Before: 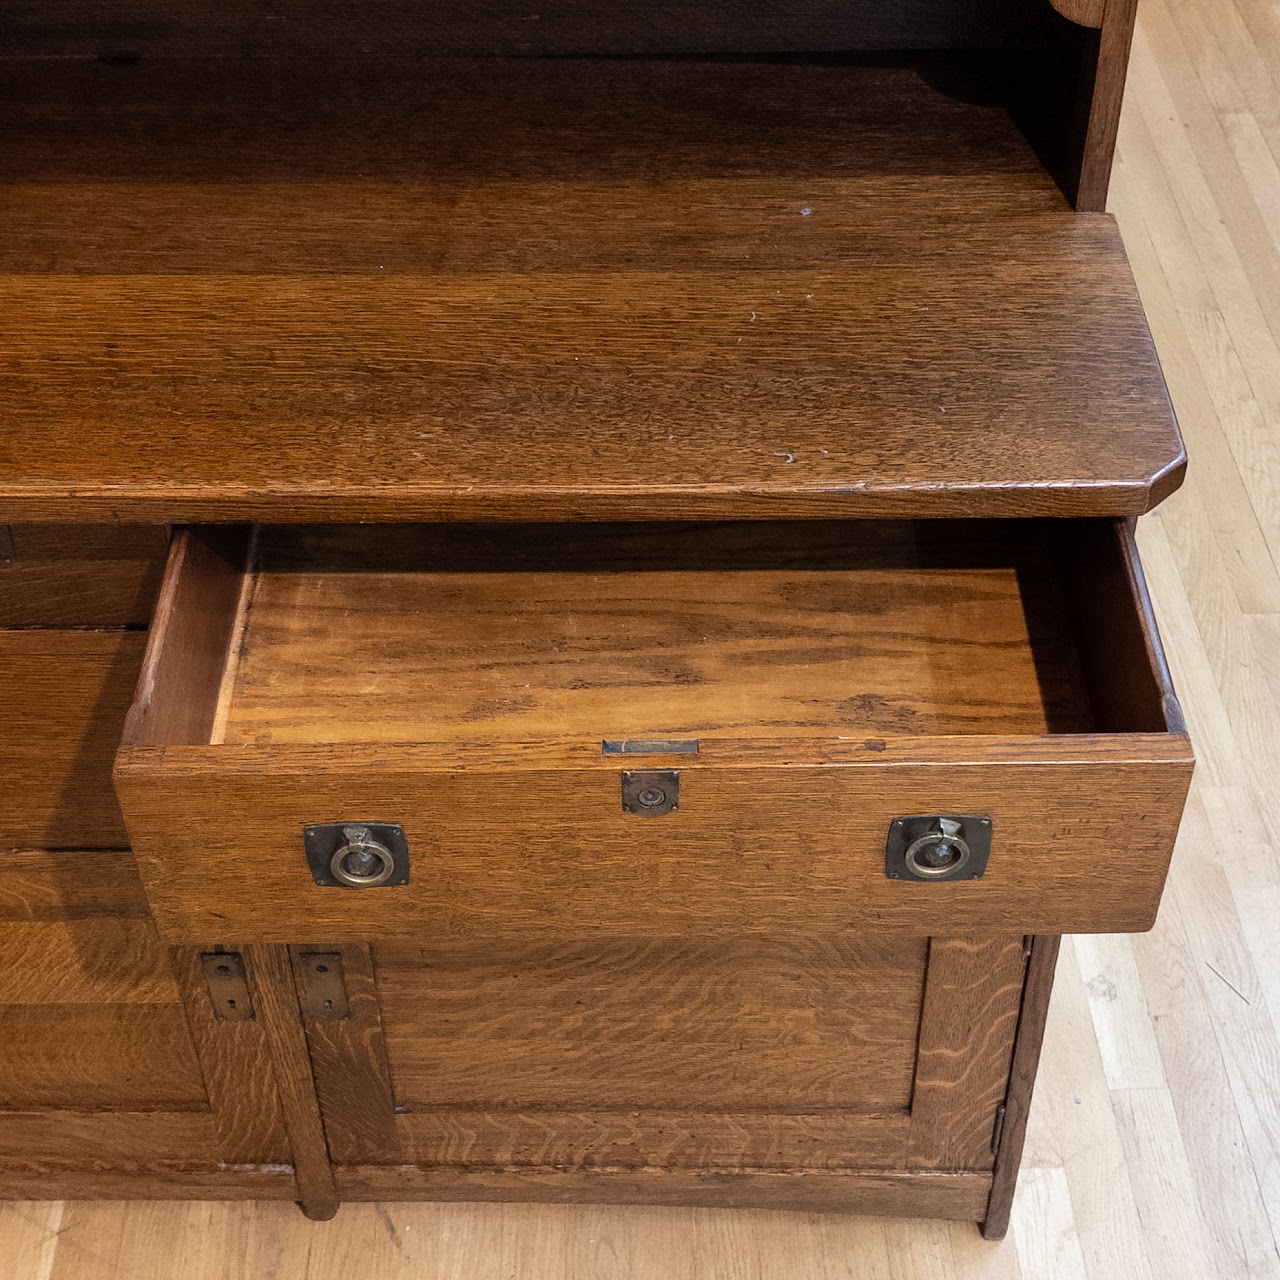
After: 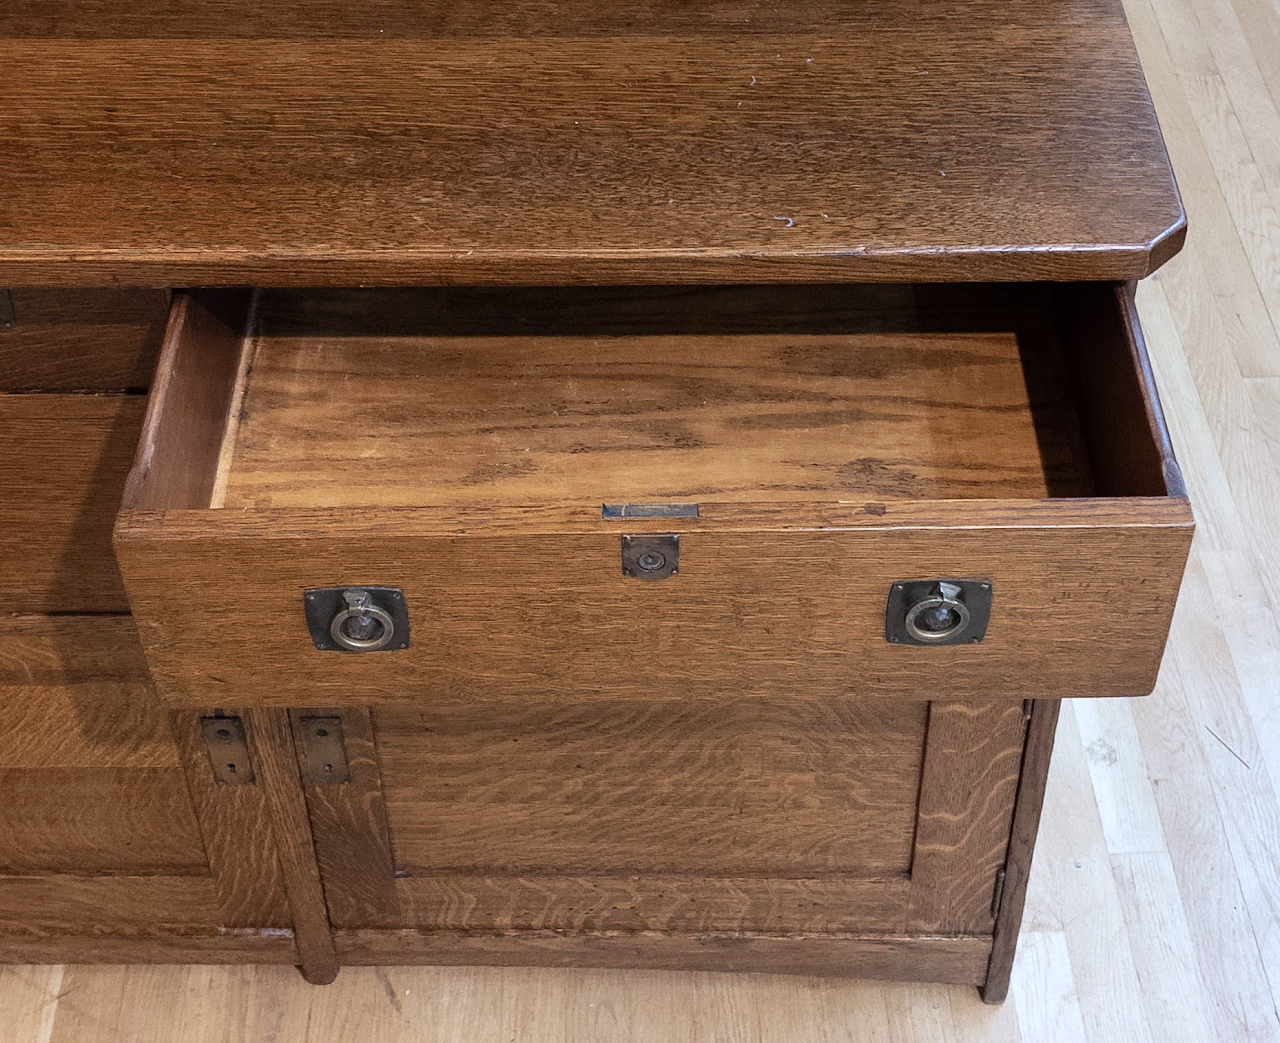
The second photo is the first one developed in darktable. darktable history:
crop and rotate: top 18.507%
color calibration: illuminant as shot in camera, x 0.369, y 0.376, temperature 4328.46 K, gamut compression 3
